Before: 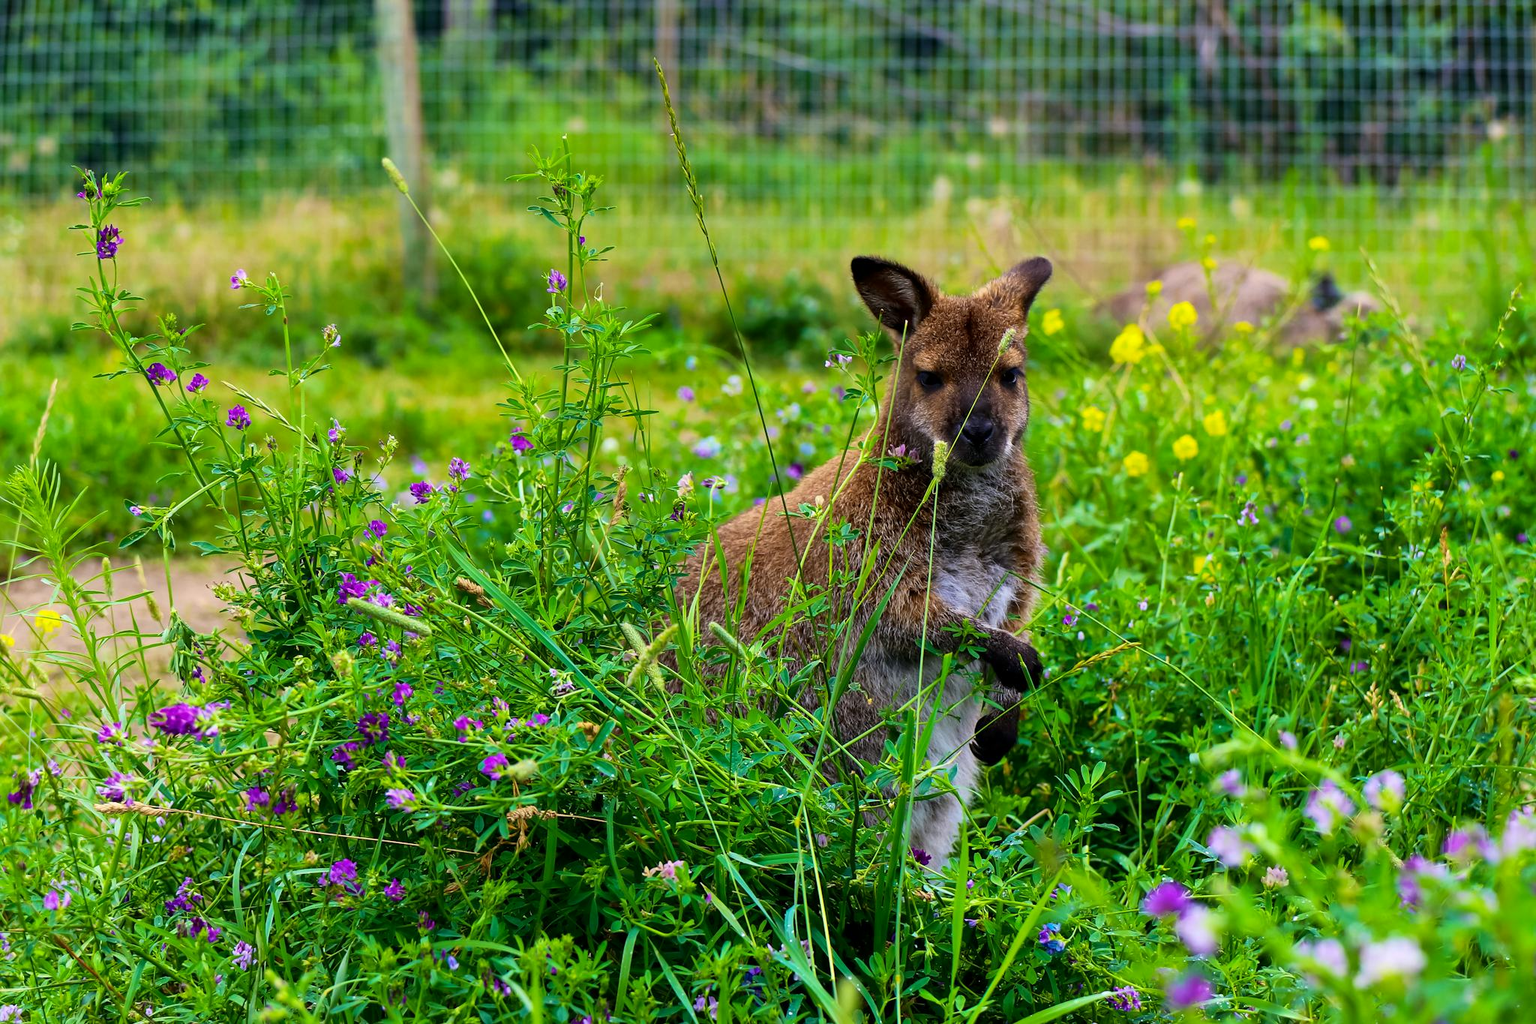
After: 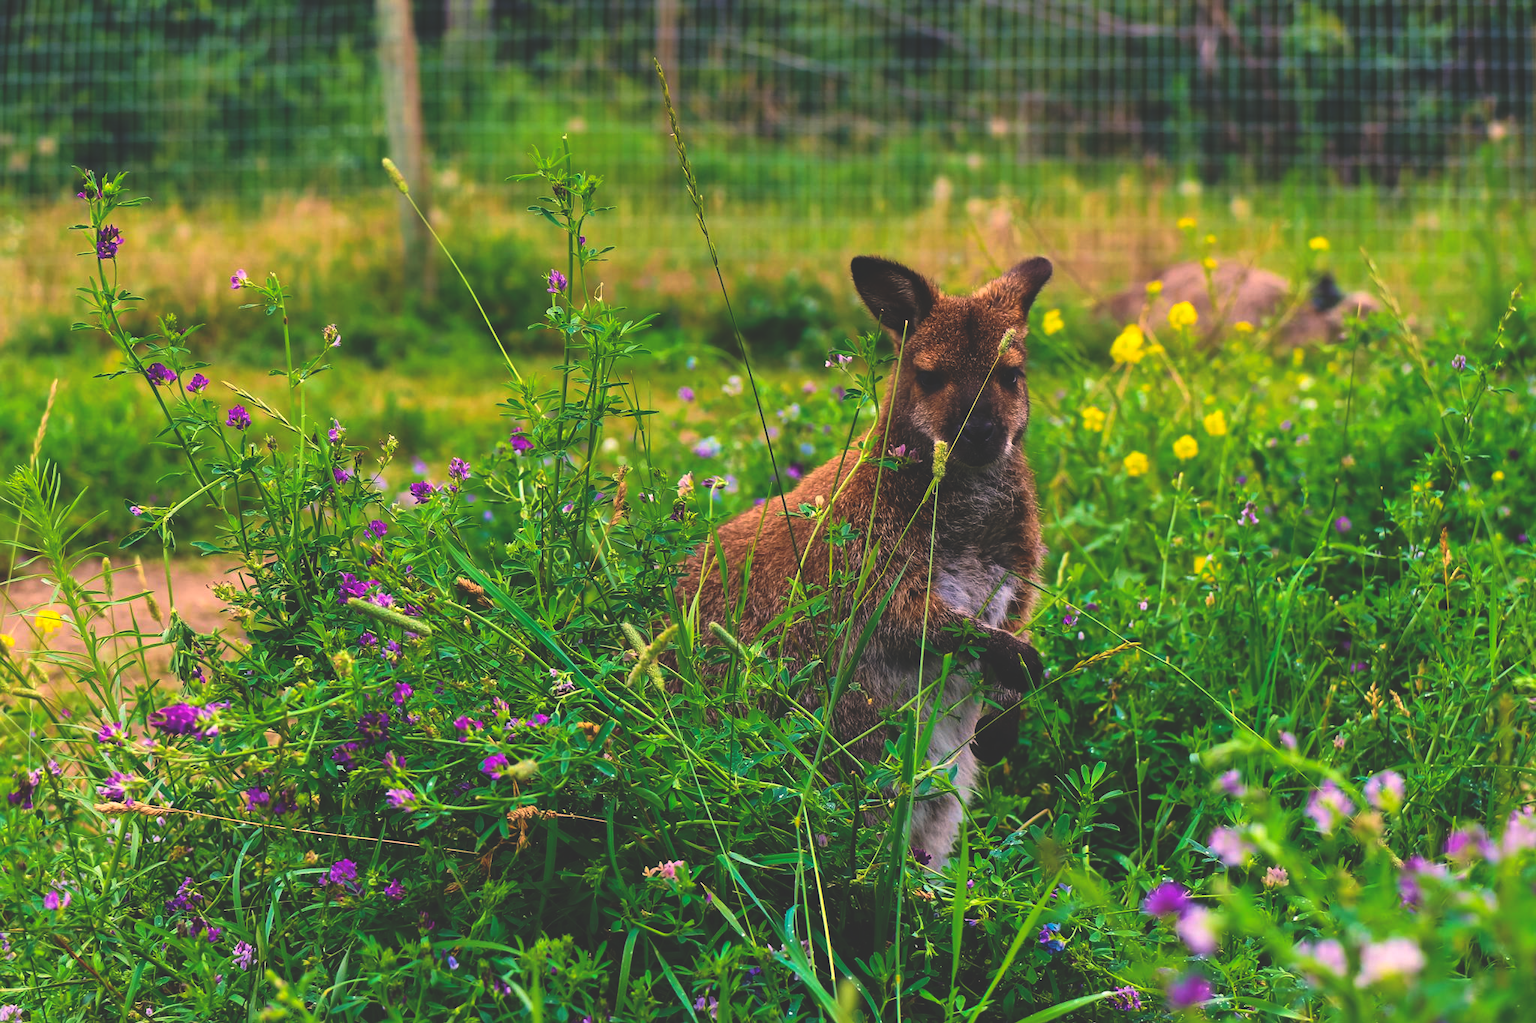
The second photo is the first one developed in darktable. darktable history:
white balance: red 1.127, blue 0.943
rgb curve: curves: ch0 [(0, 0.186) (0.314, 0.284) (0.775, 0.708) (1, 1)], compensate middle gray true, preserve colors none
